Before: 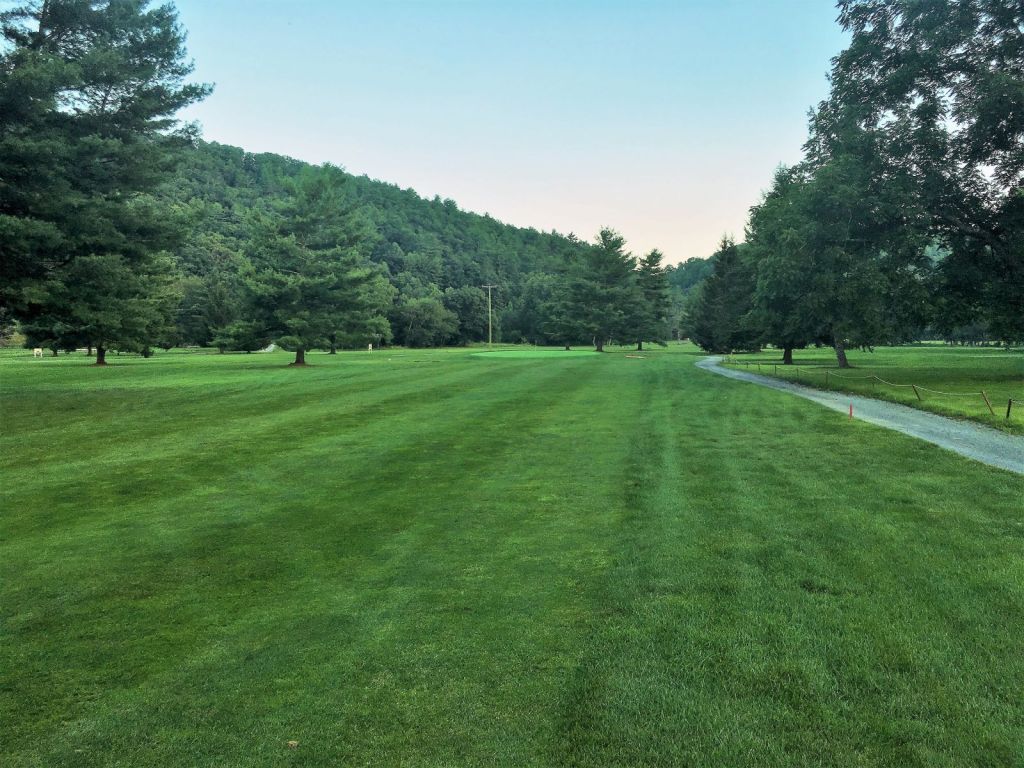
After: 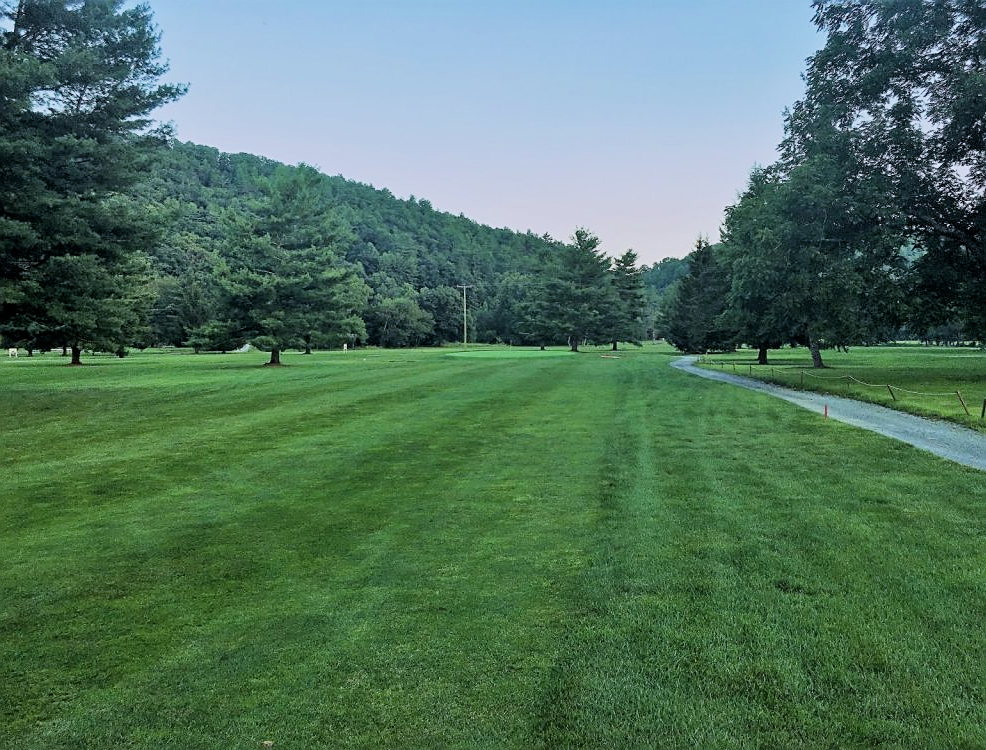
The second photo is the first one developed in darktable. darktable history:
filmic rgb: black relative exposure -8.15 EV, white relative exposure 3.76 EV, hardness 4.46
crop and rotate: left 2.536%, right 1.107%, bottom 2.246%
sharpen: on, module defaults
white balance: red 0.967, blue 1.119, emerald 0.756
